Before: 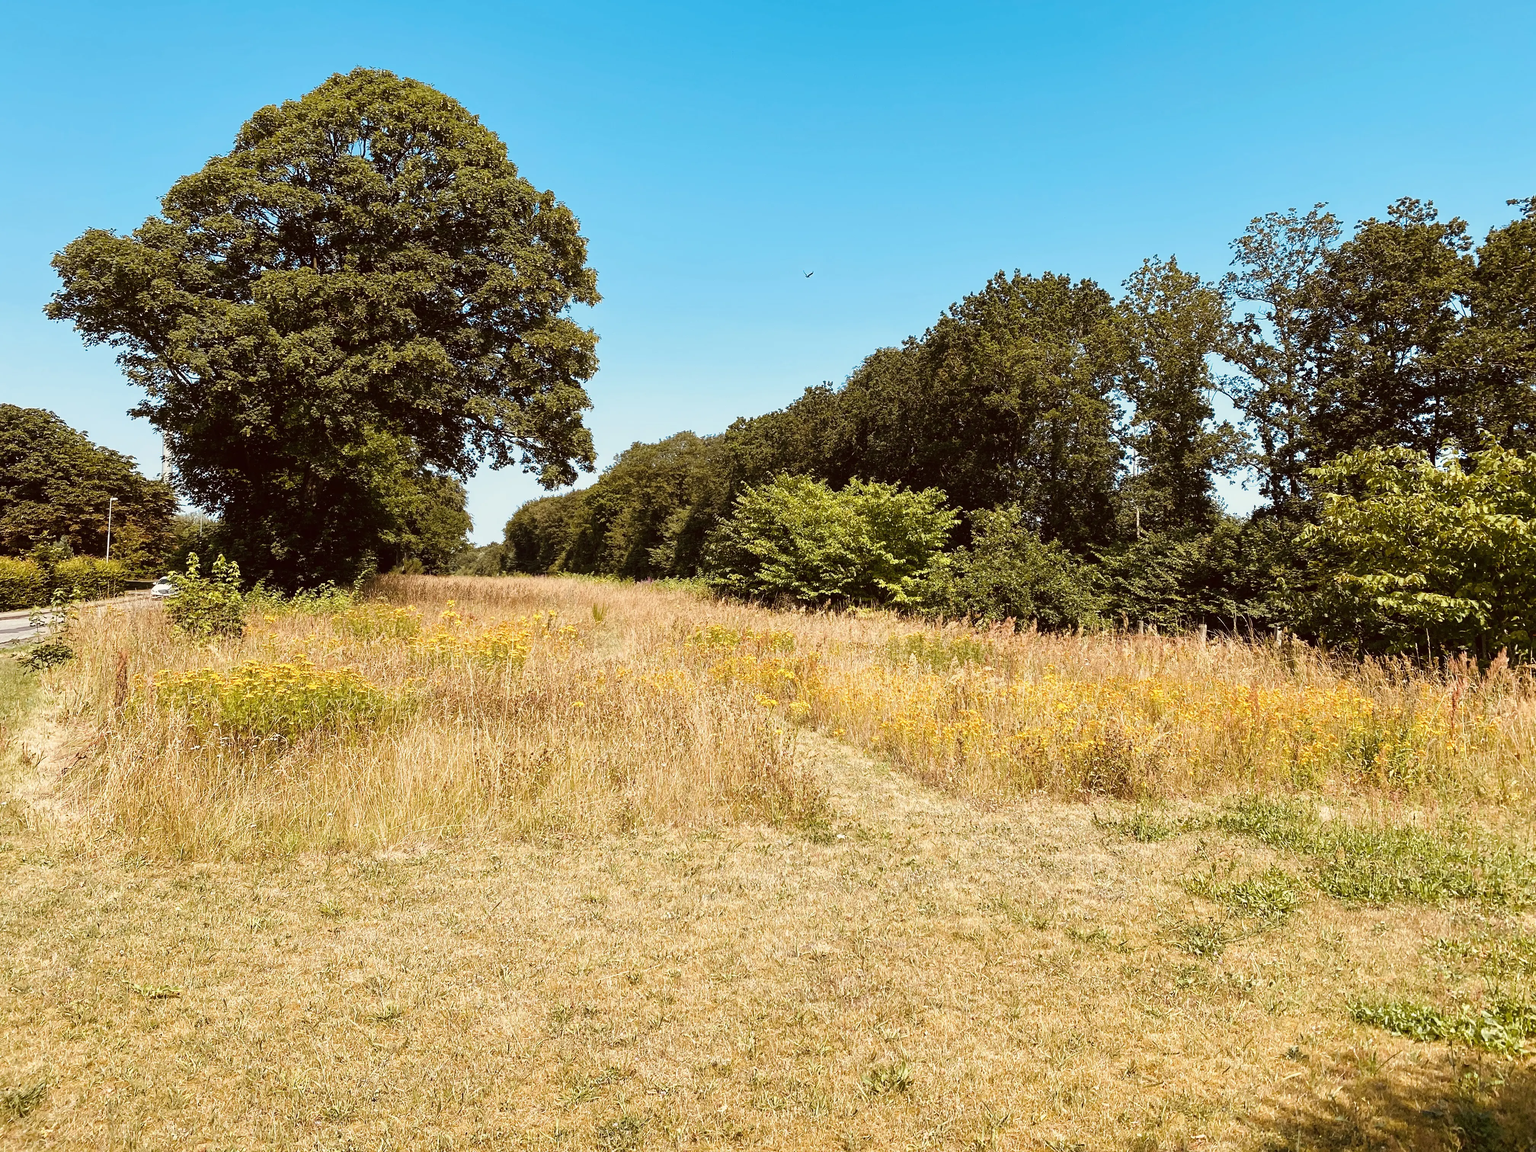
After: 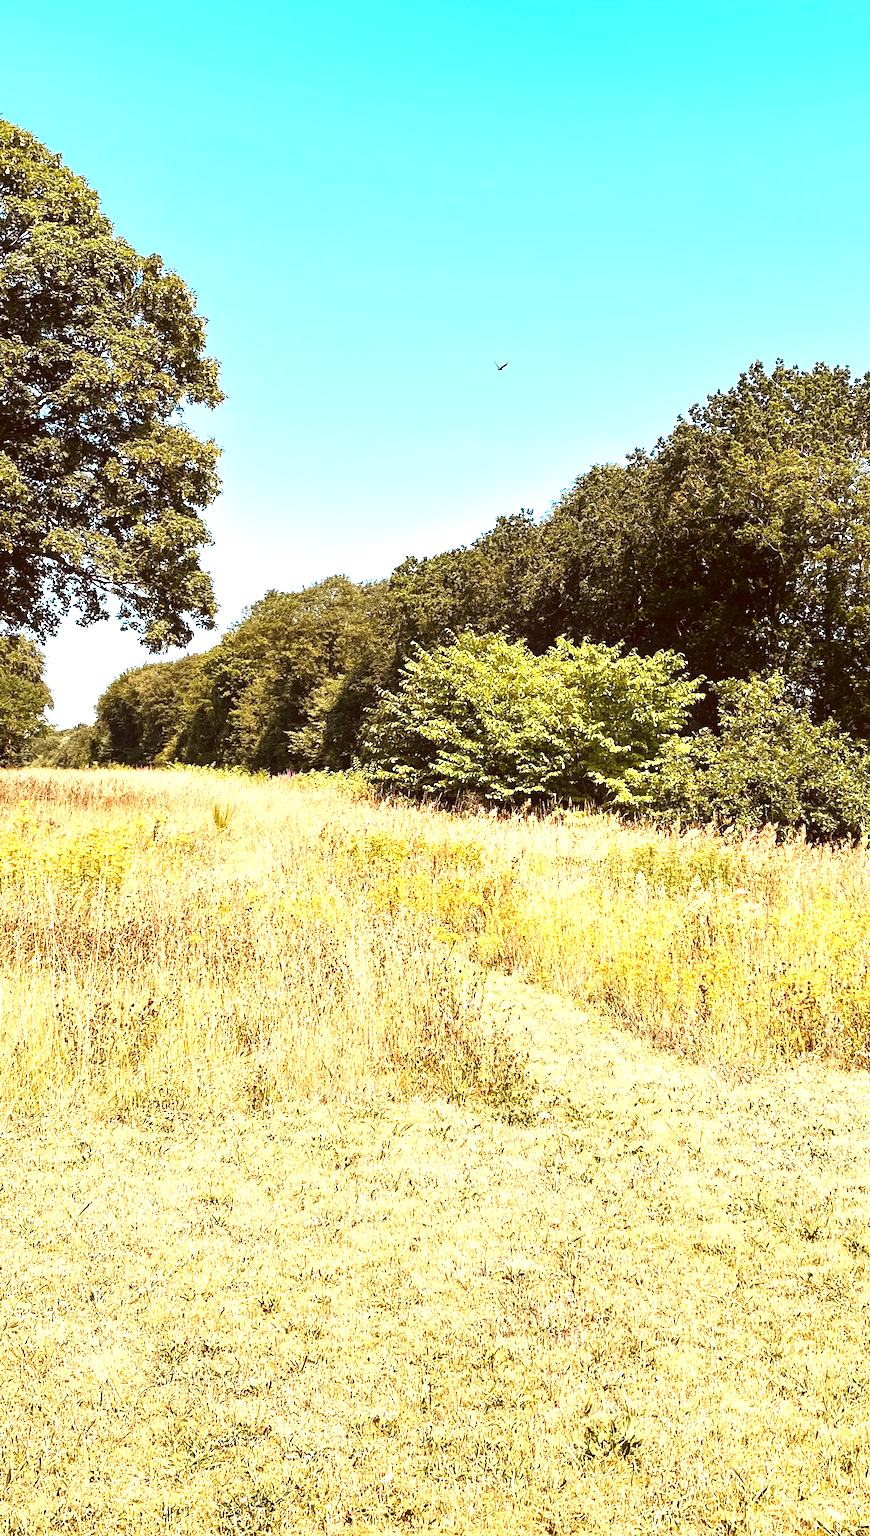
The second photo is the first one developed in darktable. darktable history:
exposure: black level correction 0, exposure 1.199 EV, compensate exposure bias true, compensate highlight preservation false
shadows and highlights: shadows -88.93, highlights -36.58, highlights color adjustment 0.66%, soften with gaussian
crop: left 28.198%, right 29.288%
